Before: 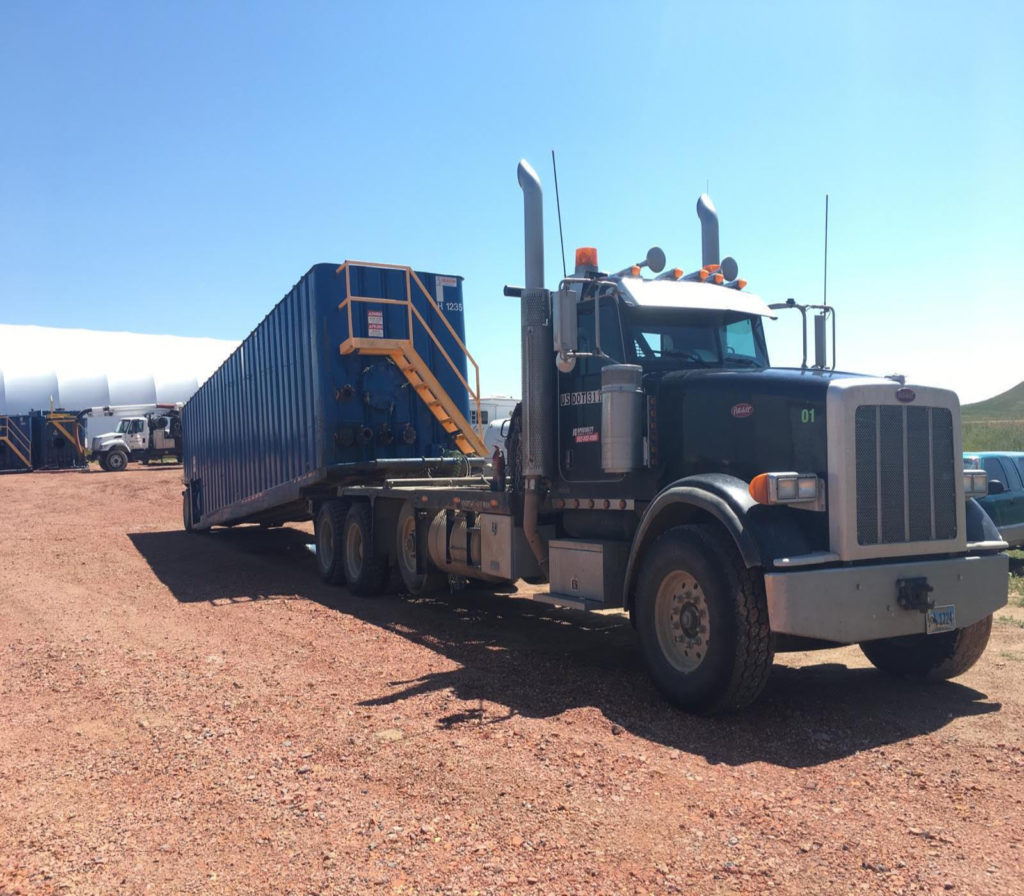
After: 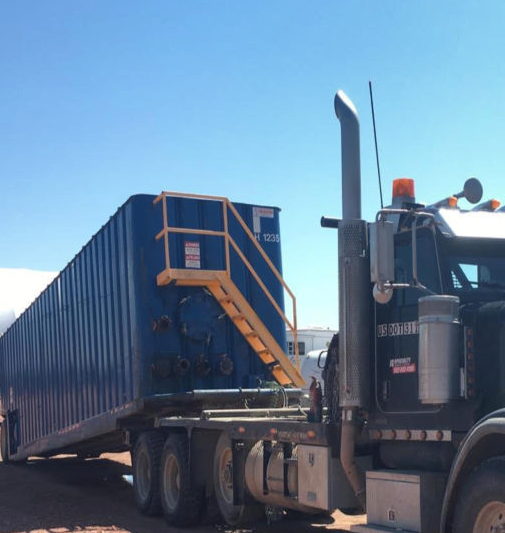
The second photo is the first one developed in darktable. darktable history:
crop: left 17.947%, top 7.725%, right 32.703%, bottom 32.699%
shadows and highlights: soften with gaussian
